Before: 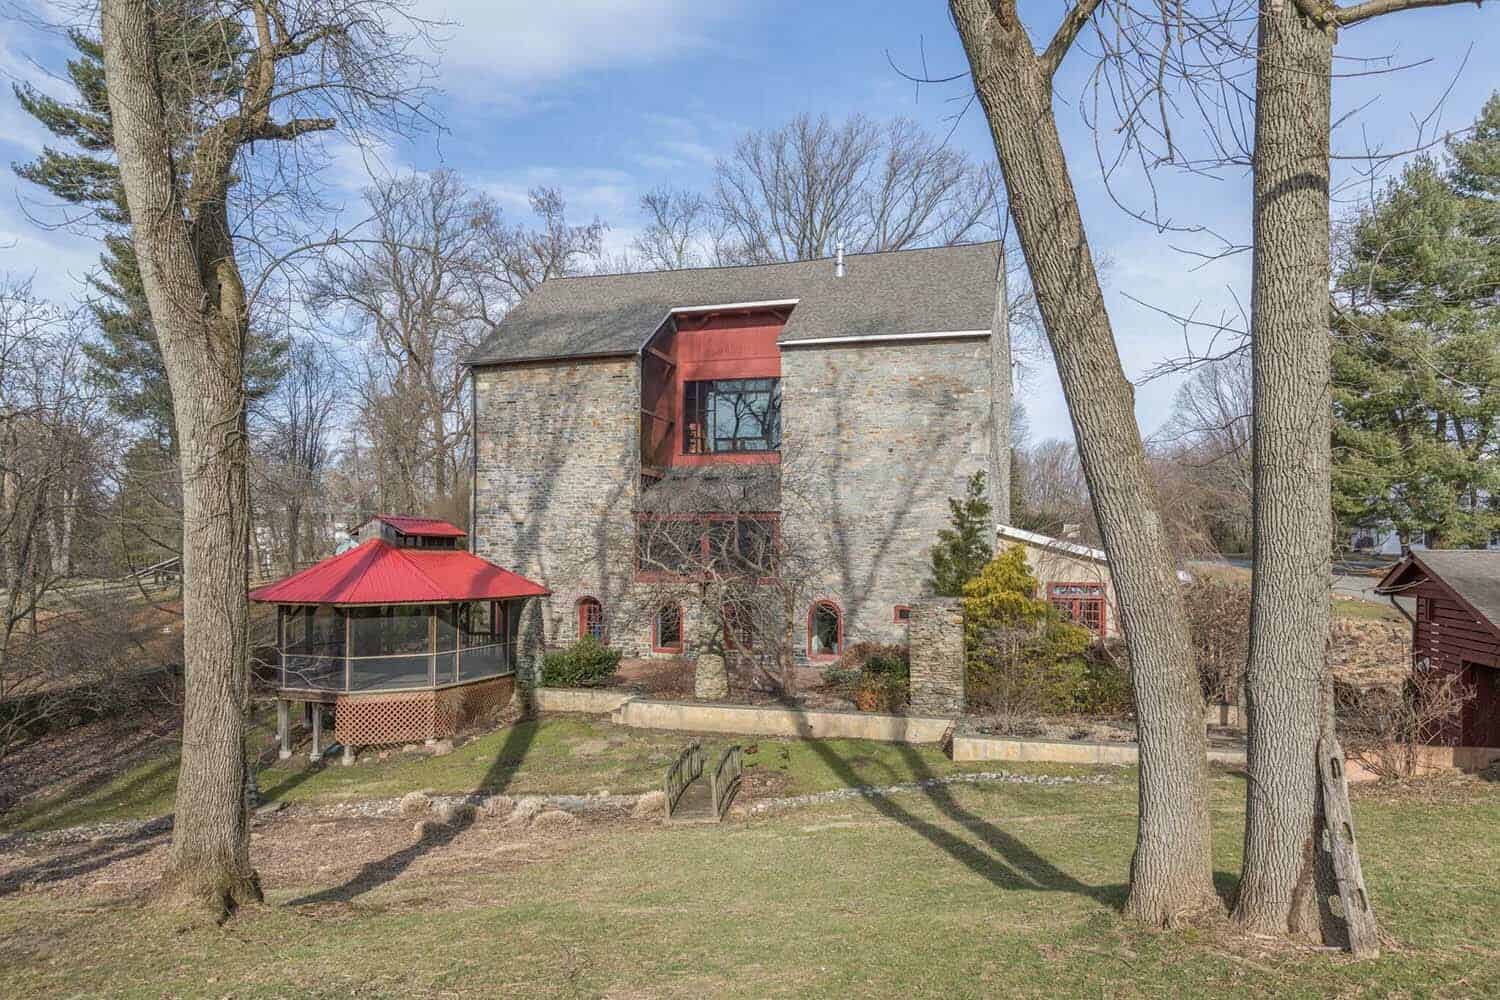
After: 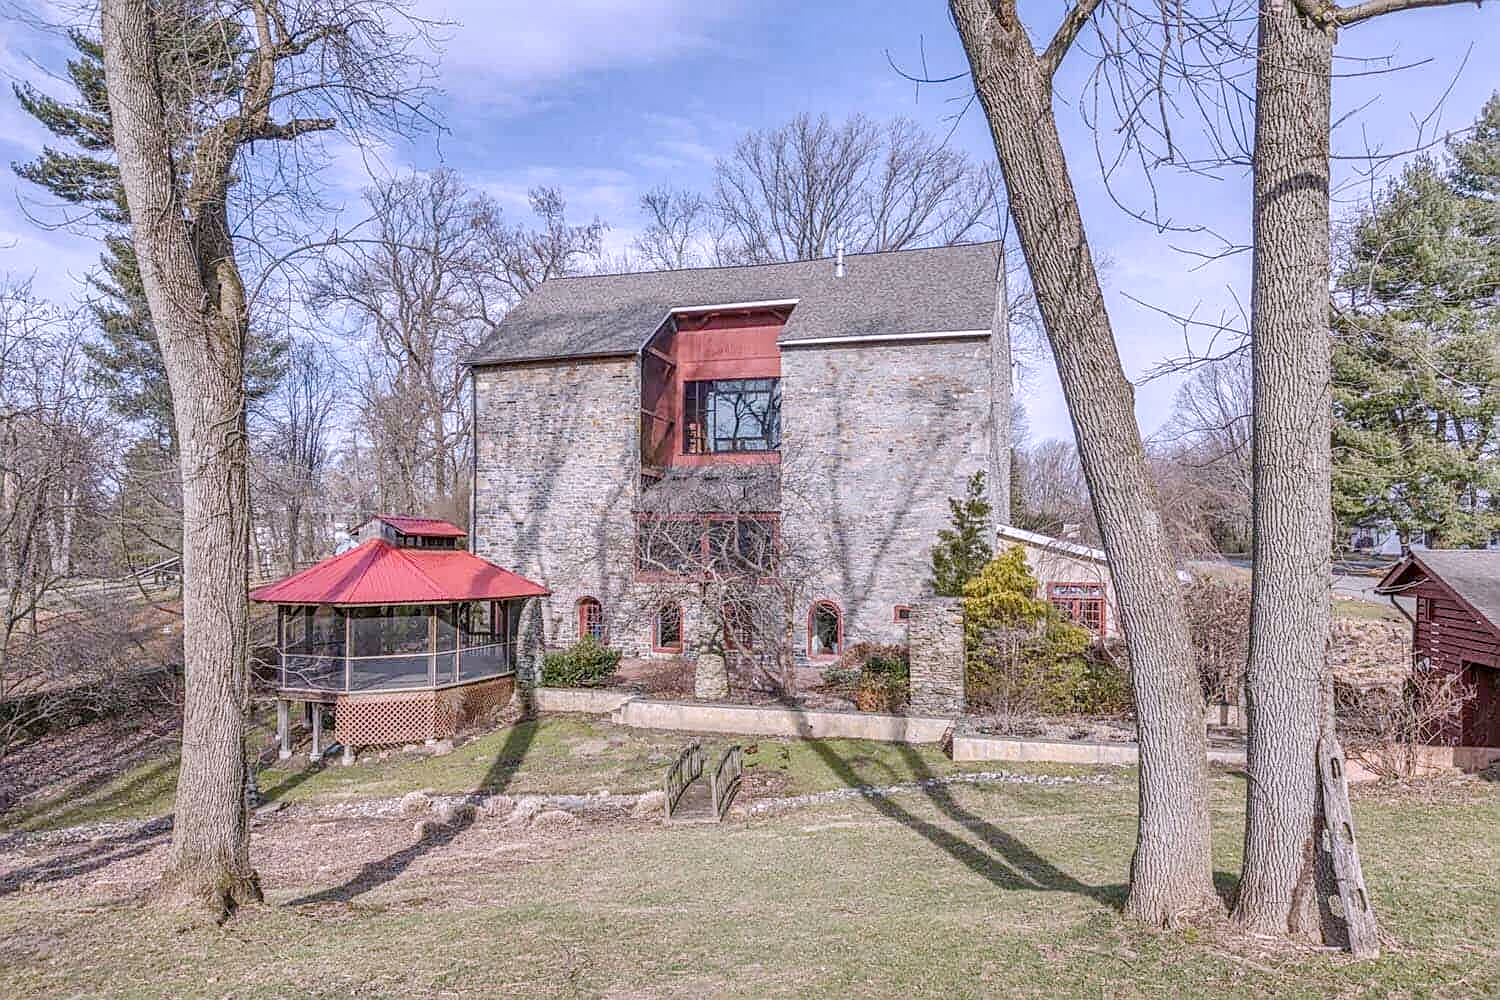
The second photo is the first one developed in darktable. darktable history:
white balance: red 1.042, blue 1.17
base curve: curves: ch0 [(0, 0) (0.158, 0.273) (0.879, 0.895) (1, 1)], preserve colors none
local contrast: on, module defaults
sharpen: on, module defaults
shadows and highlights: soften with gaussian
exposure: exposure -0.05 EV
